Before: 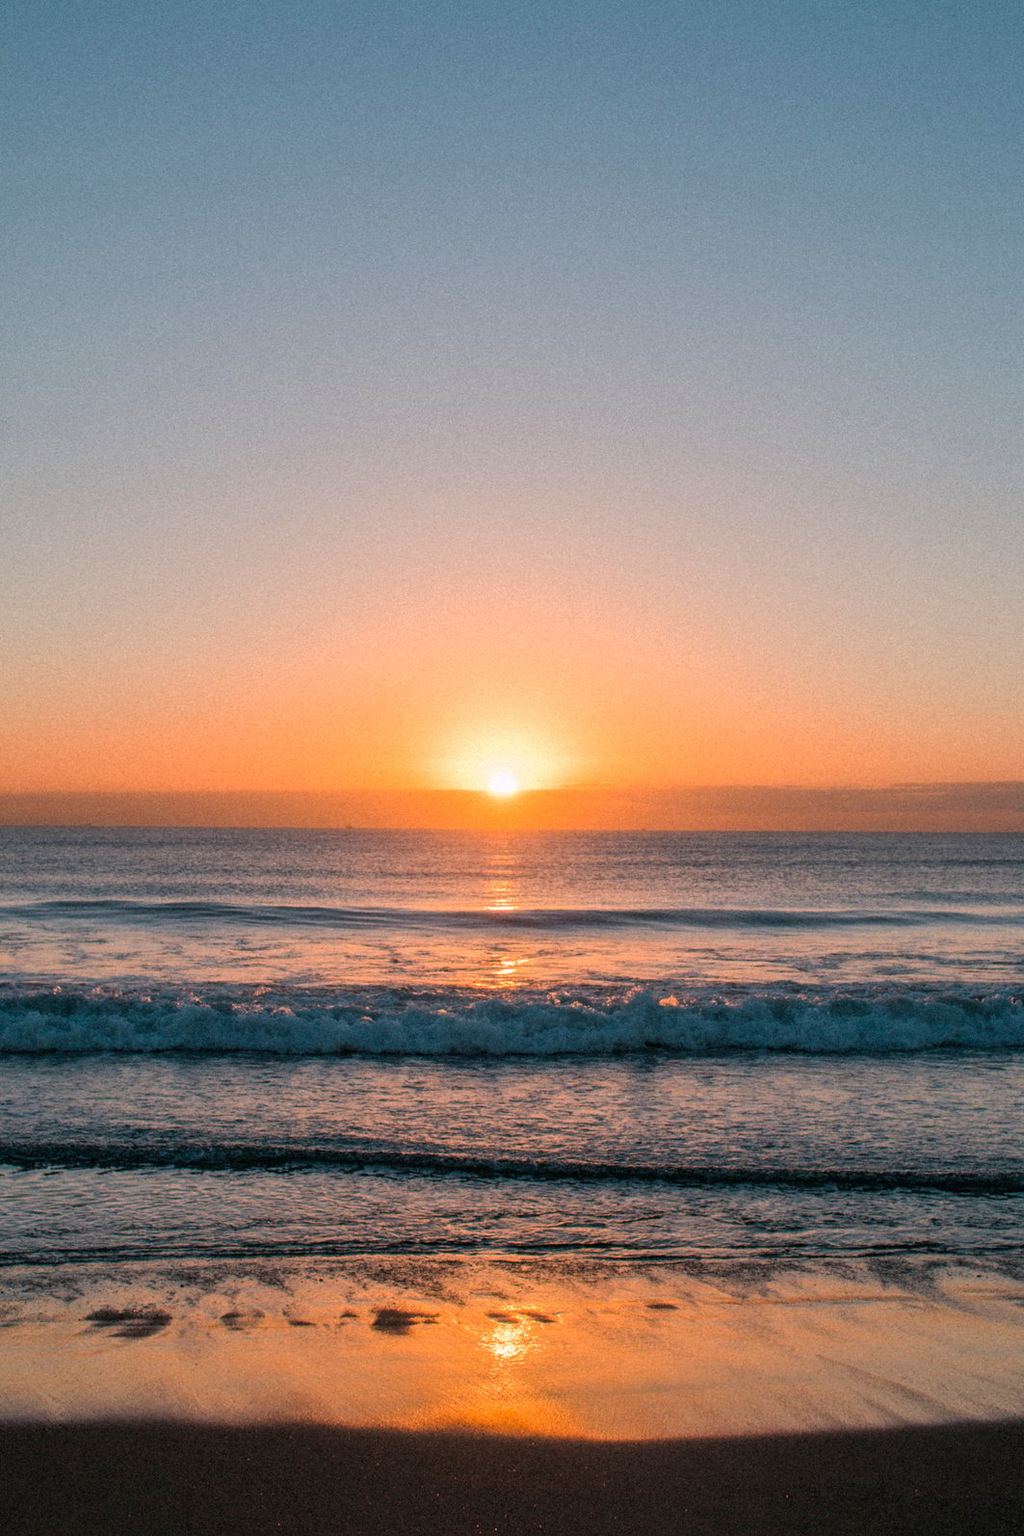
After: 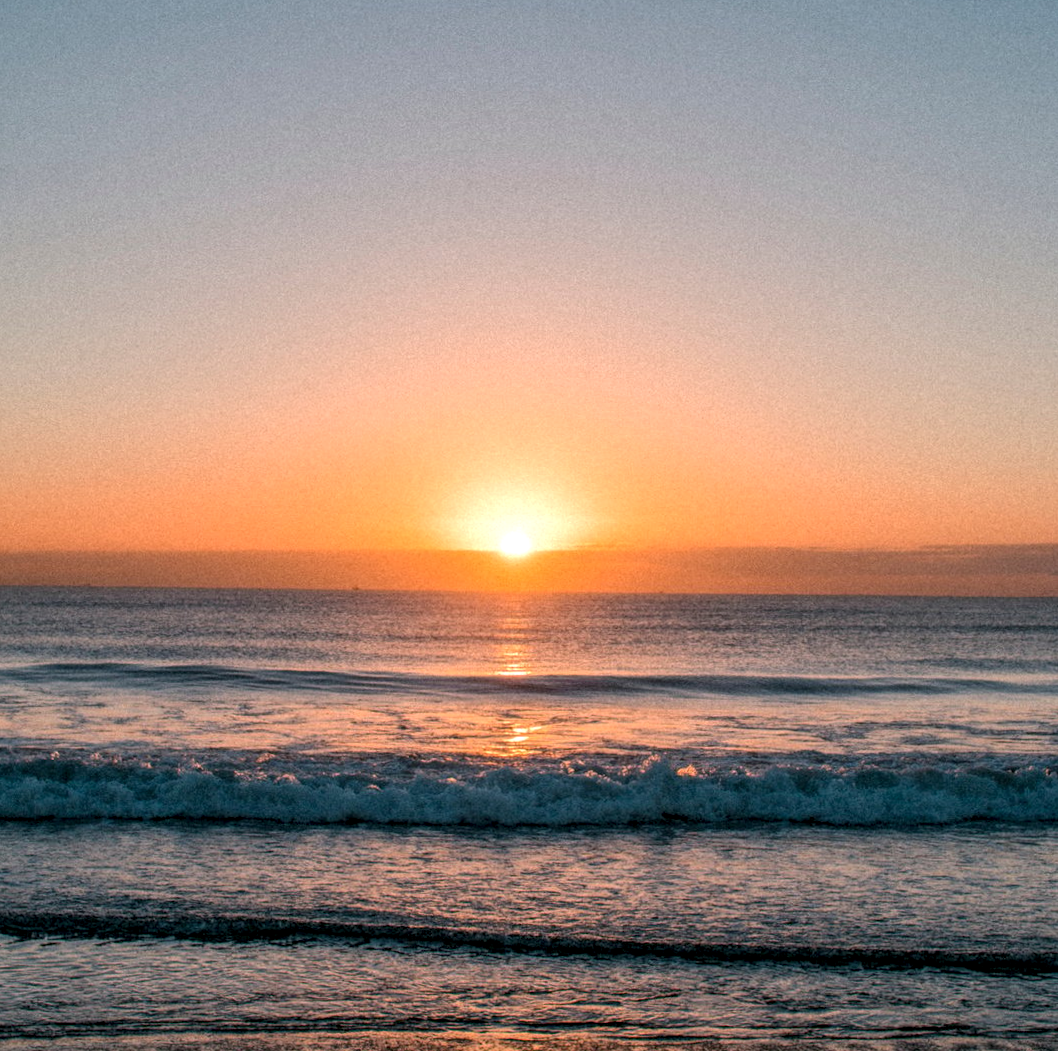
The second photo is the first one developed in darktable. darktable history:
crop: top 16.727%, bottom 16.727%
local contrast: detail 130%
rotate and perspective: rotation 0.192°, lens shift (horizontal) -0.015, crop left 0.005, crop right 0.996, crop top 0.006, crop bottom 0.99
